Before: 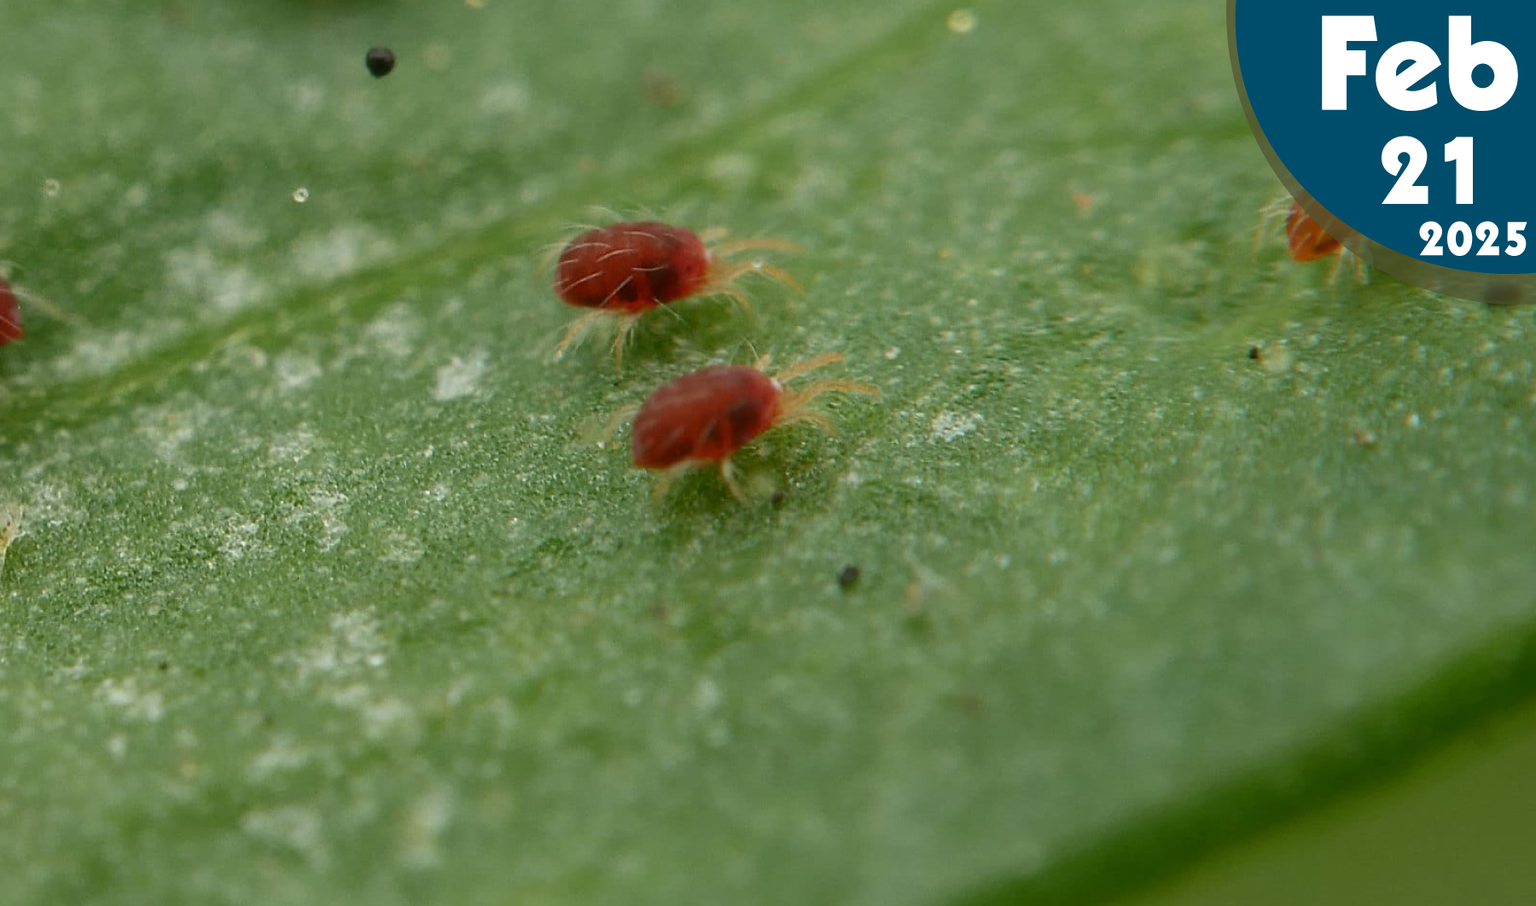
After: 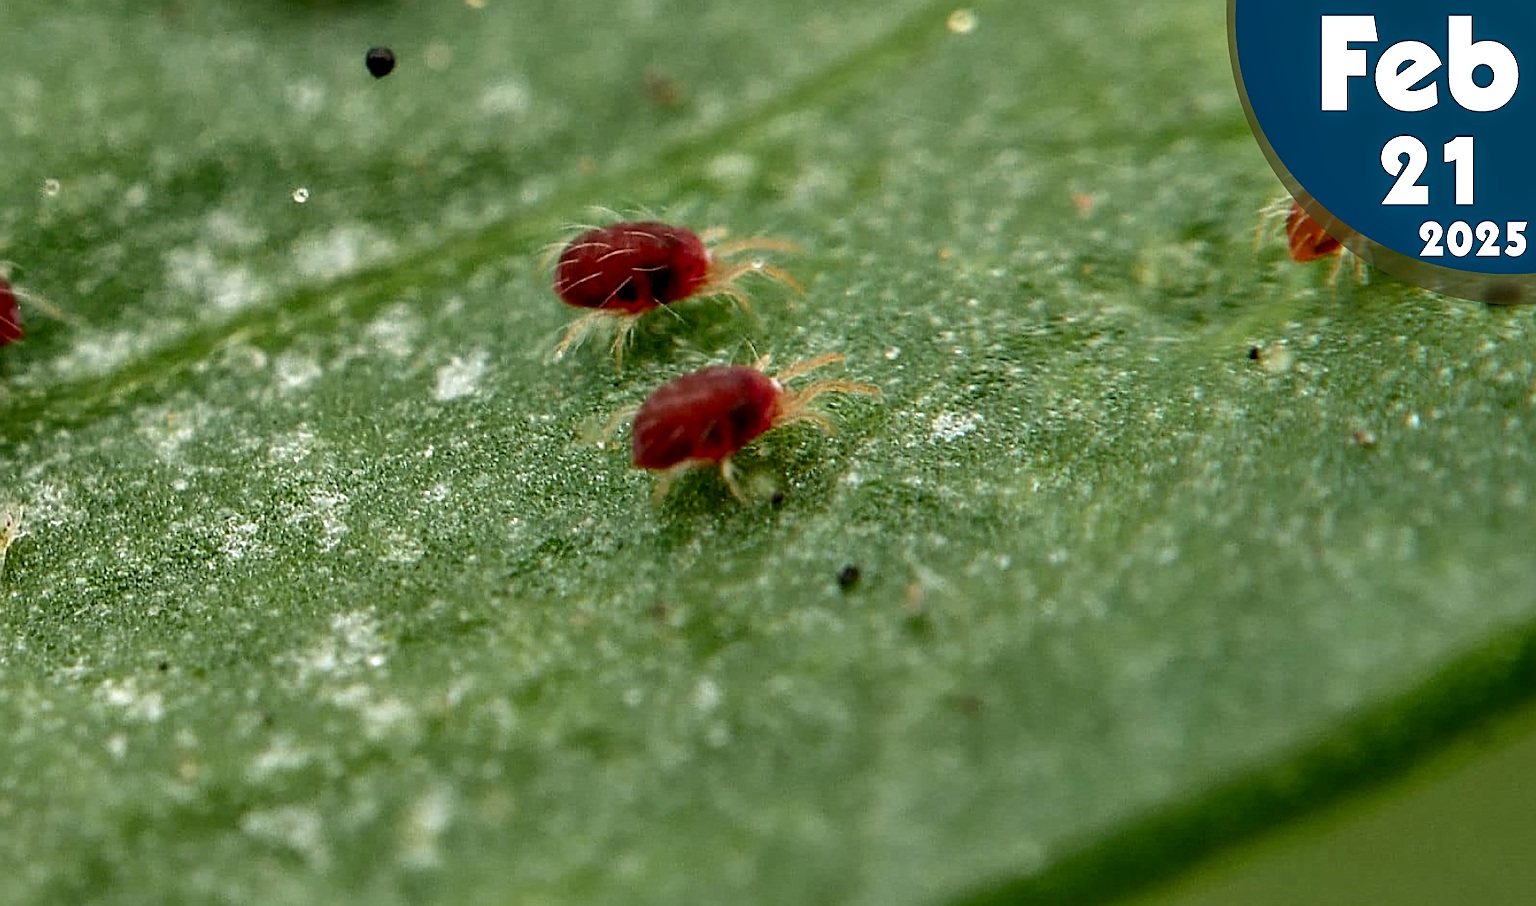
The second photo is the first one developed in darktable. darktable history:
local contrast: detail 130%
contrast equalizer: octaves 7, y [[0.6 ×6], [0.55 ×6], [0 ×6], [0 ×6], [0 ×6]]
sharpen: on, module defaults
